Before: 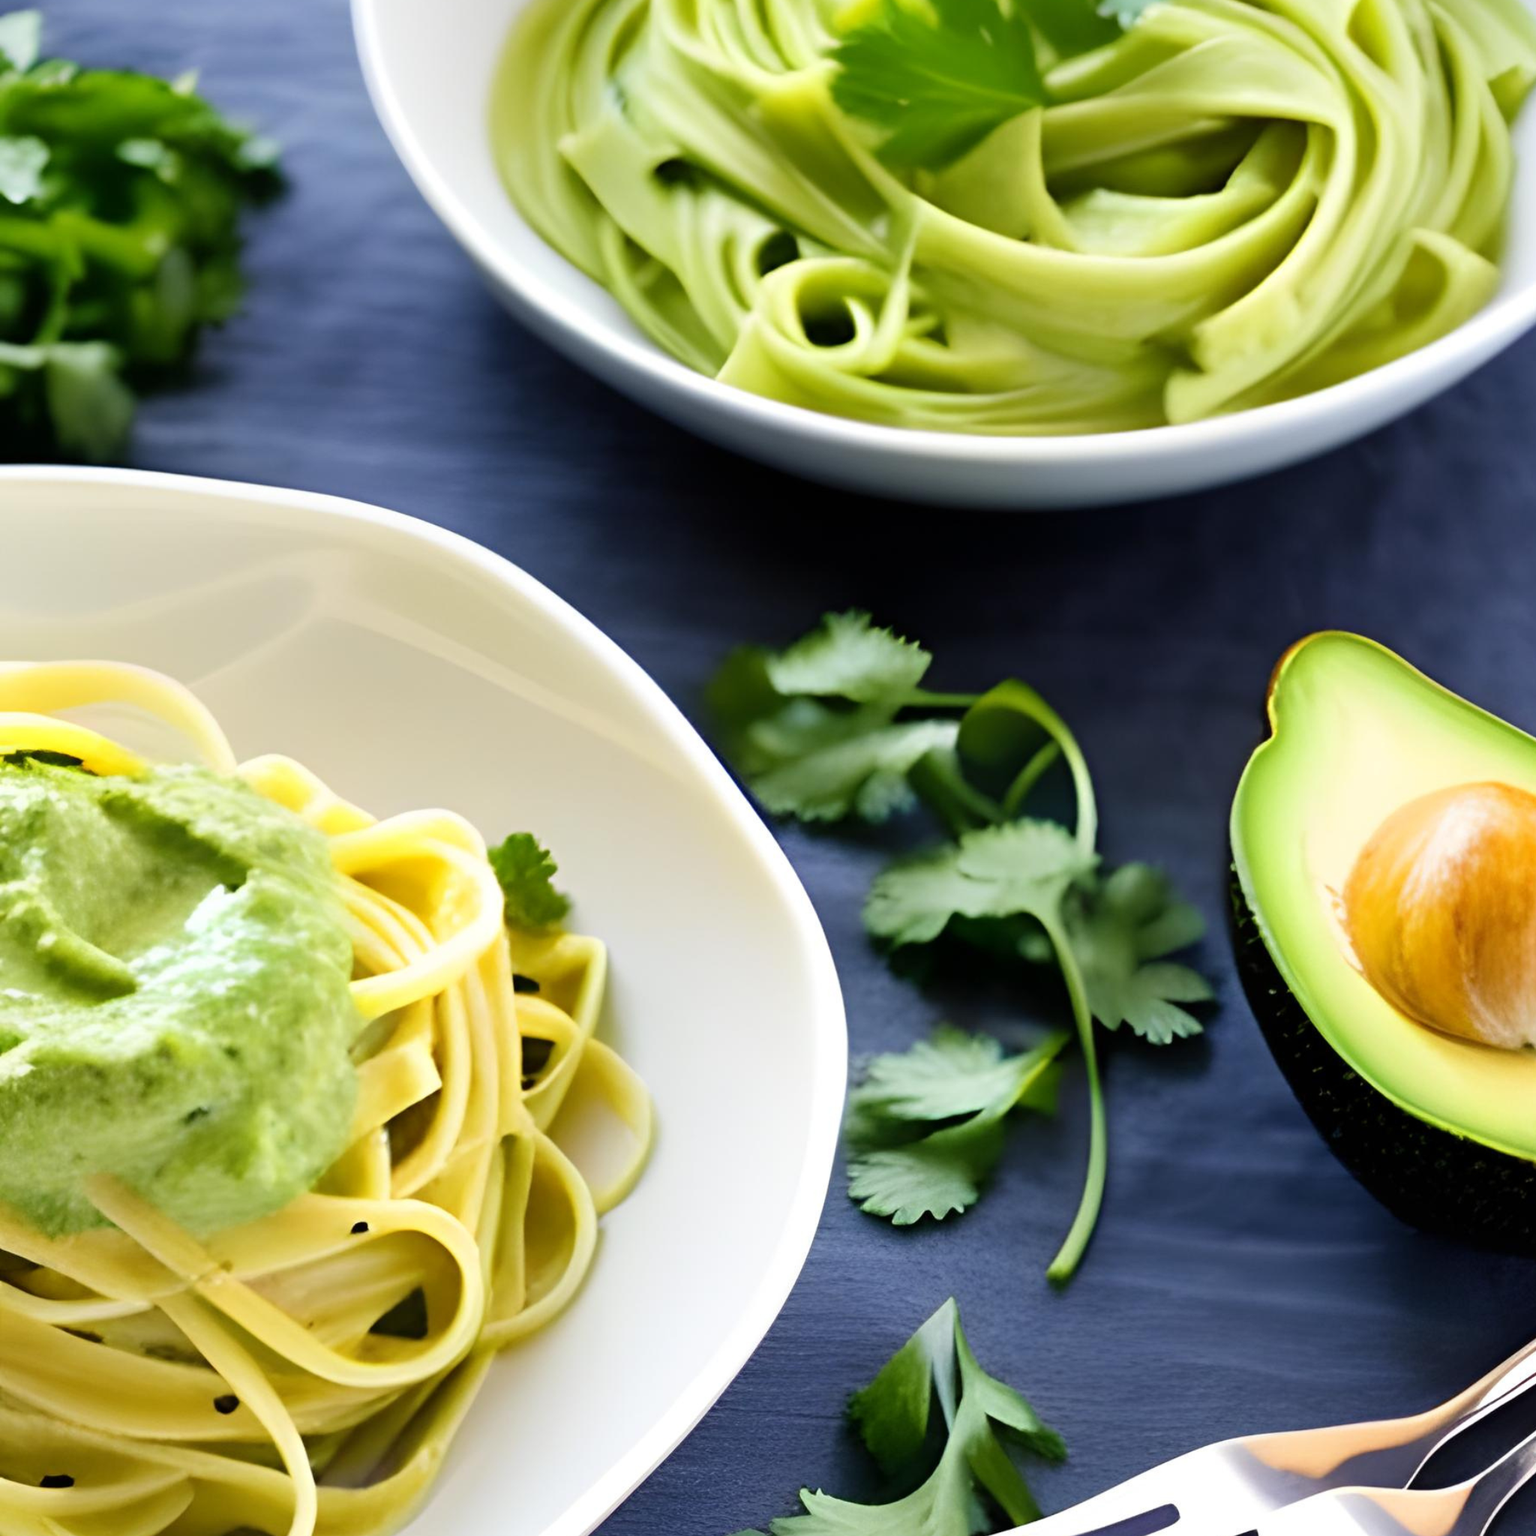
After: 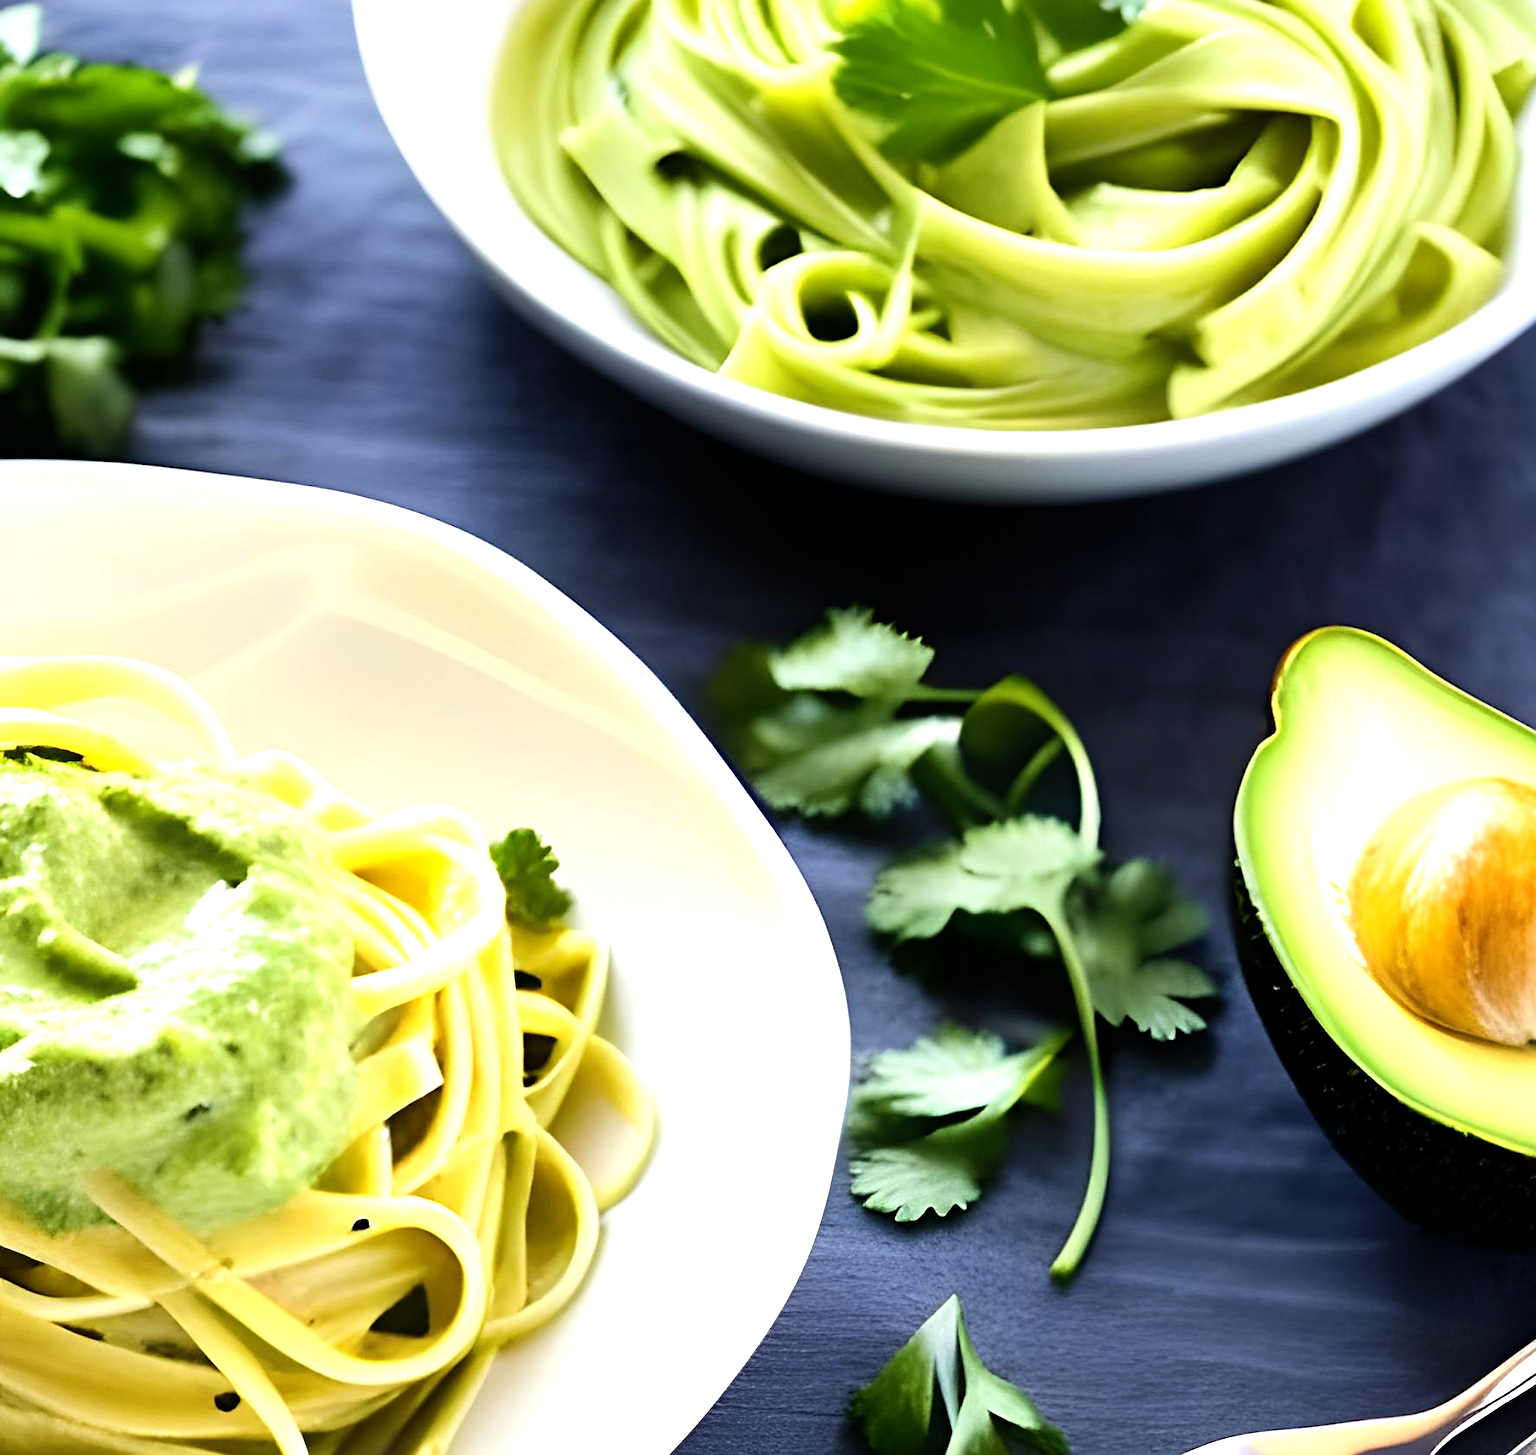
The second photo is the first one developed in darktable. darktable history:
crop: top 0.448%, right 0.264%, bottom 5.045%
sharpen: on, module defaults
tone equalizer: -8 EV -0.75 EV, -7 EV -0.7 EV, -6 EV -0.6 EV, -5 EV -0.4 EV, -3 EV 0.4 EV, -2 EV 0.6 EV, -1 EV 0.7 EV, +0 EV 0.75 EV, edges refinement/feathering 500, mask exposure compensation -1.57 EV, preserve details no
